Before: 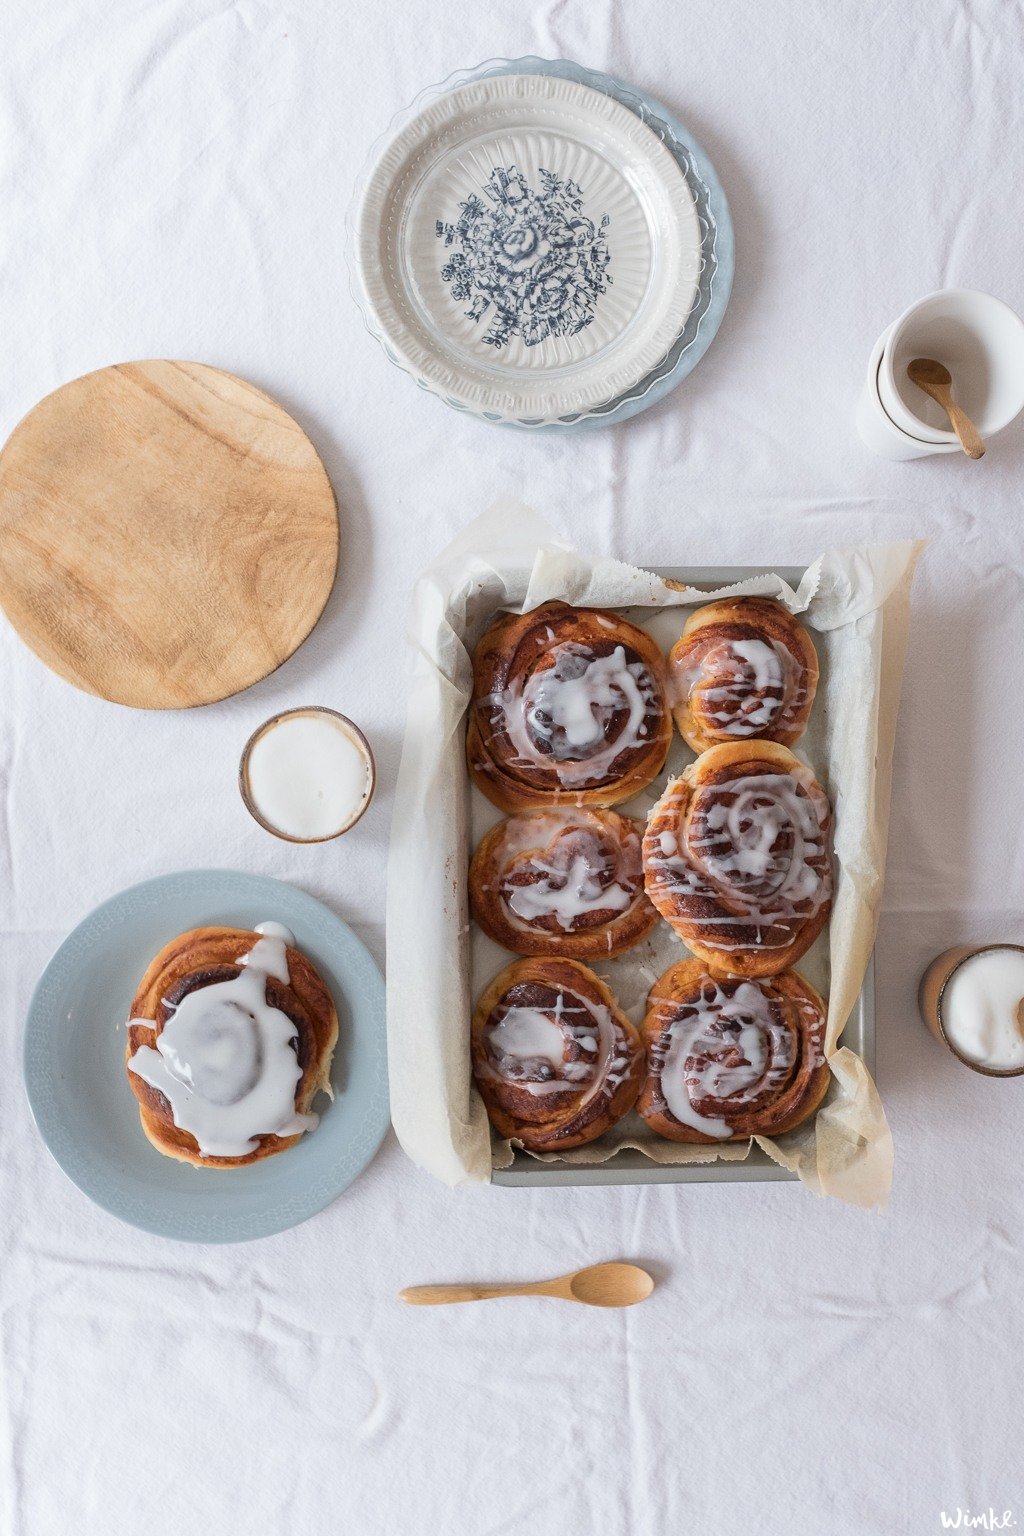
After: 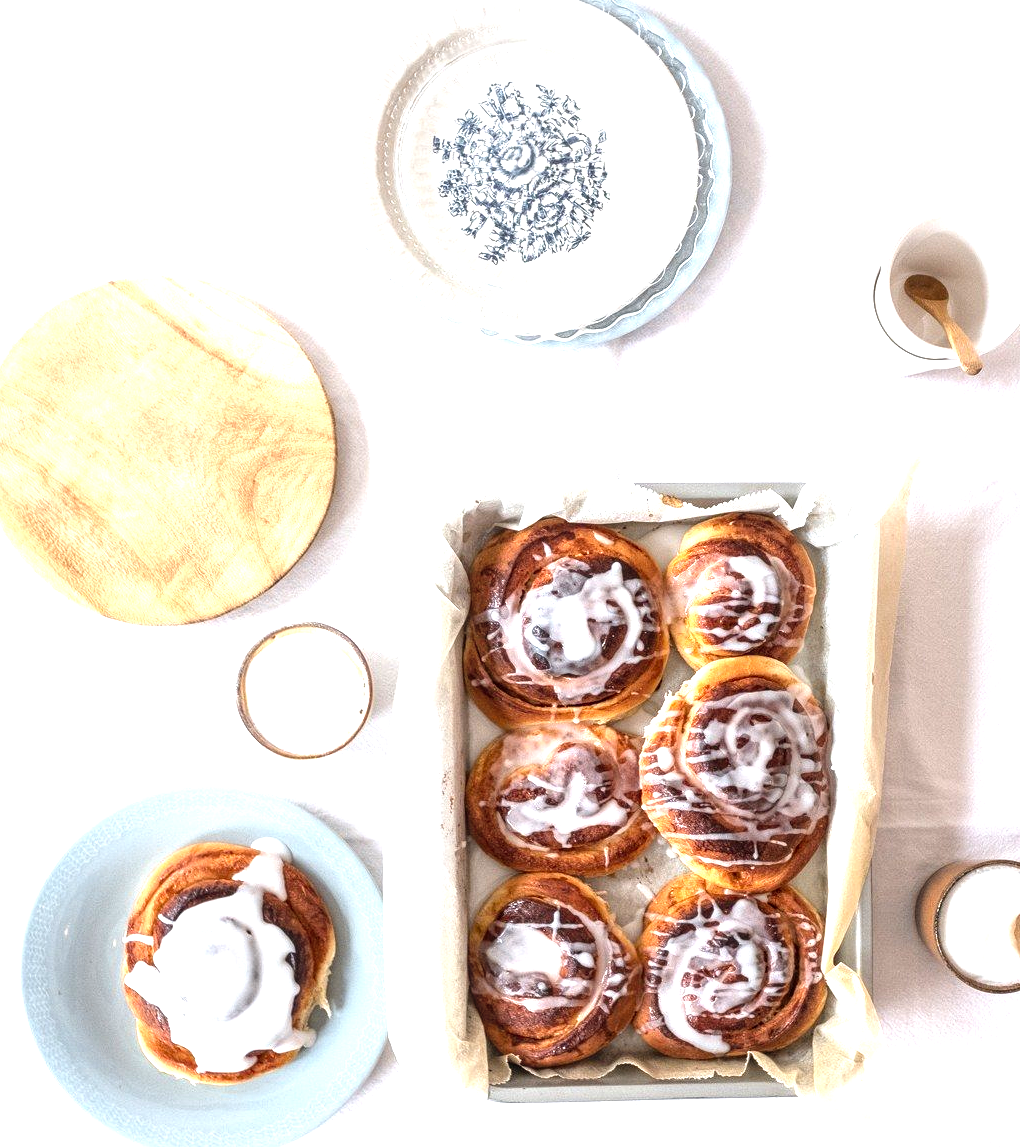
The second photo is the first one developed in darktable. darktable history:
levels: levels [0, 0.352, 0.703]
crop: left 0.387%, top 5.469%, bottom 19.809%
local contrast: detail 130%
